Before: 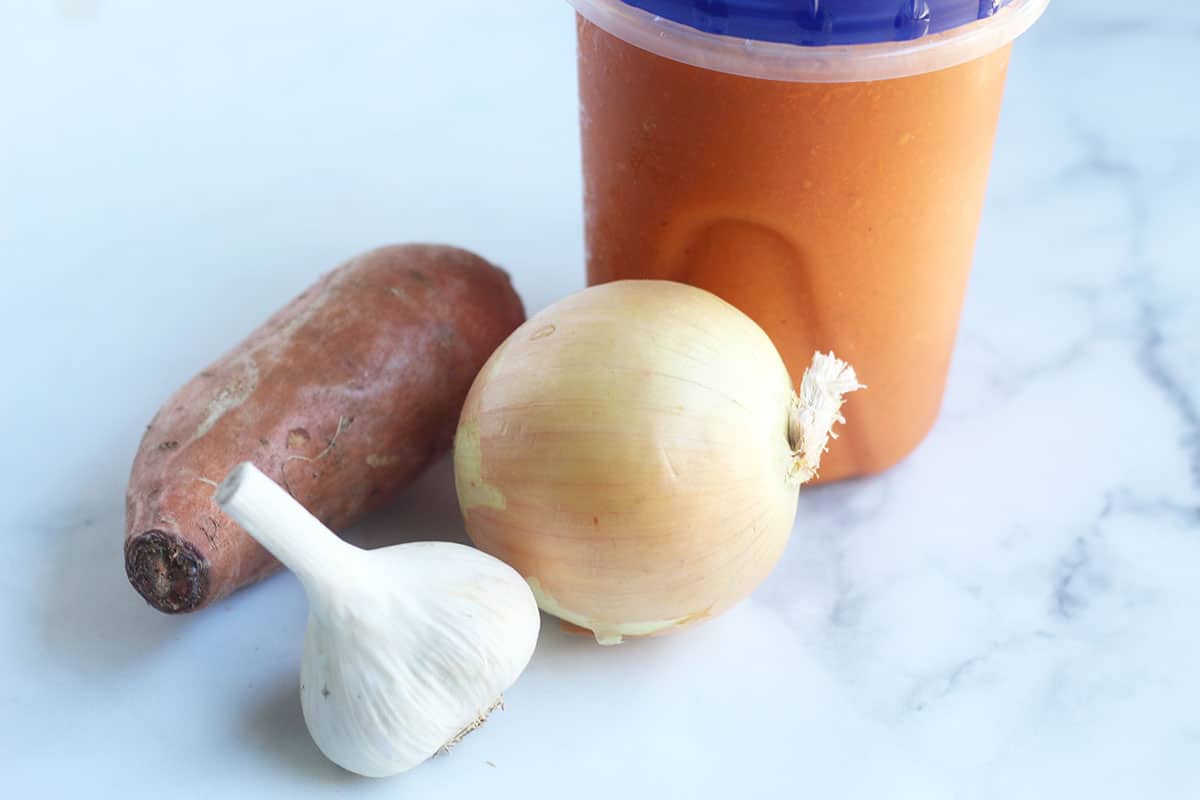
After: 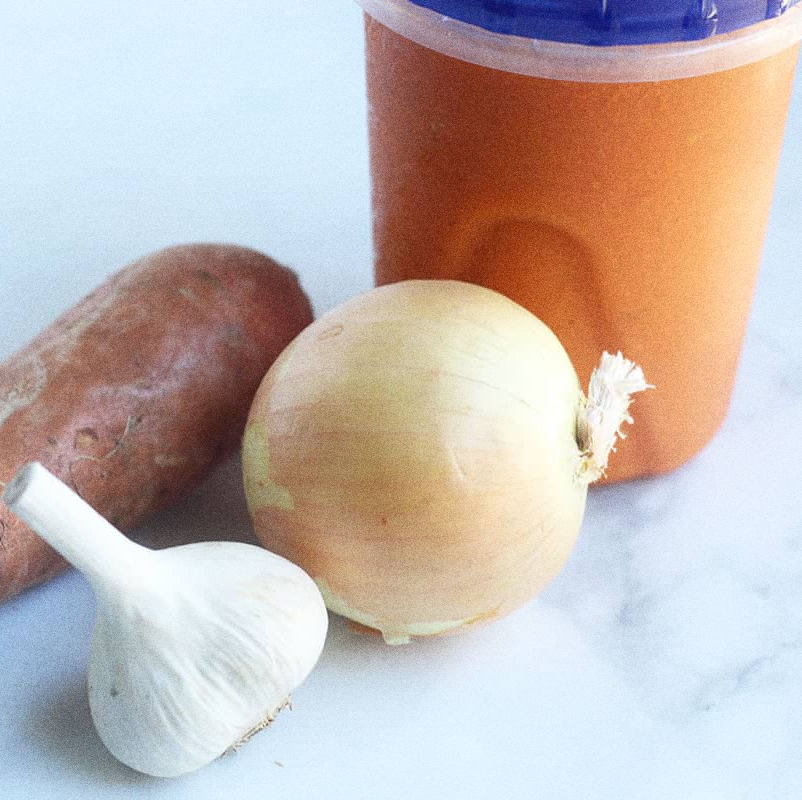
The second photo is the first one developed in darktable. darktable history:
grain: coarseness 0.09 ISO, strength 40%
crop and rotate: left 17.732%, right 15.423%
